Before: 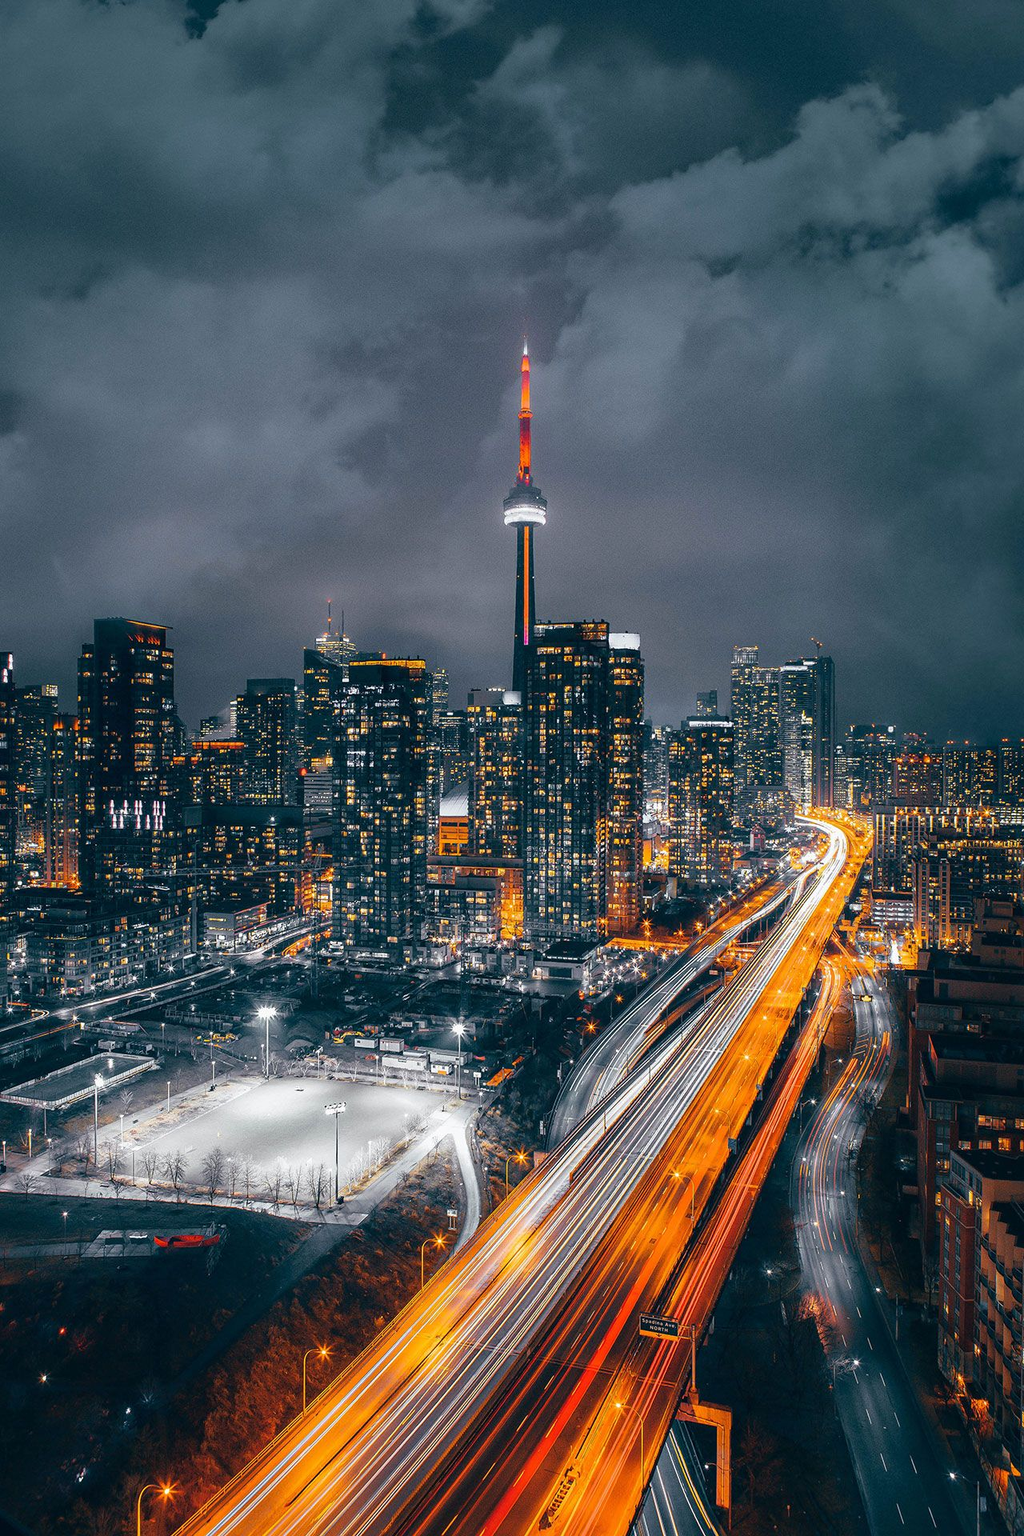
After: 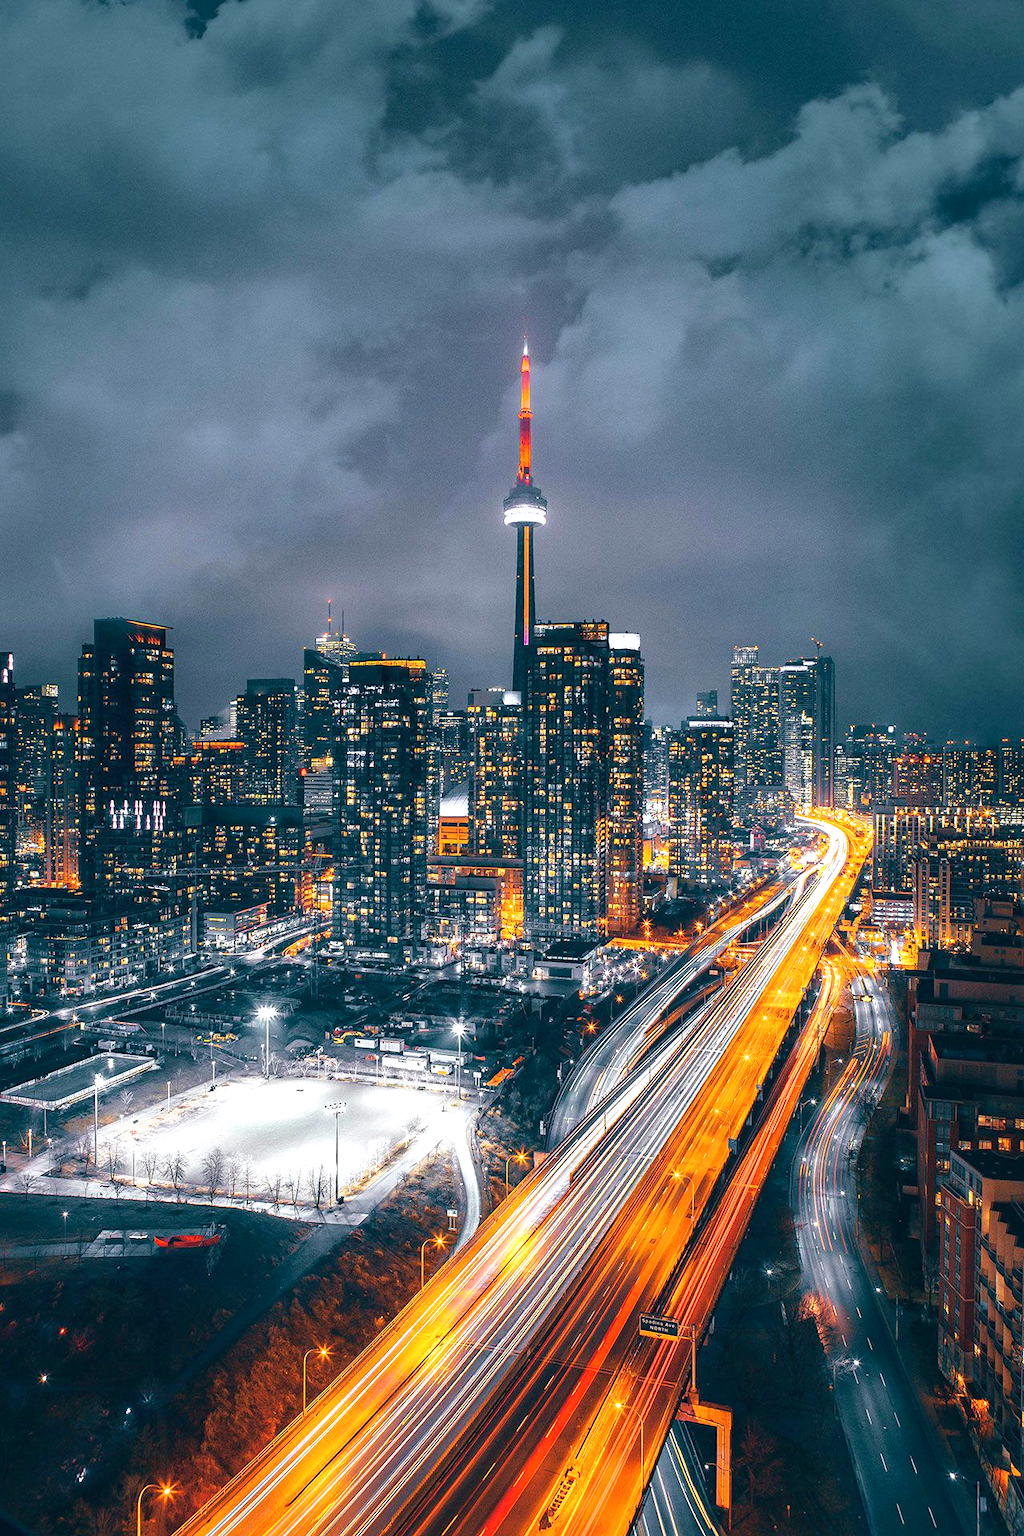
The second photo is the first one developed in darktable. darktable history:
velvia: on, module defaults
exposure: exposure 0.669 EV, compensate highlight preservation false
